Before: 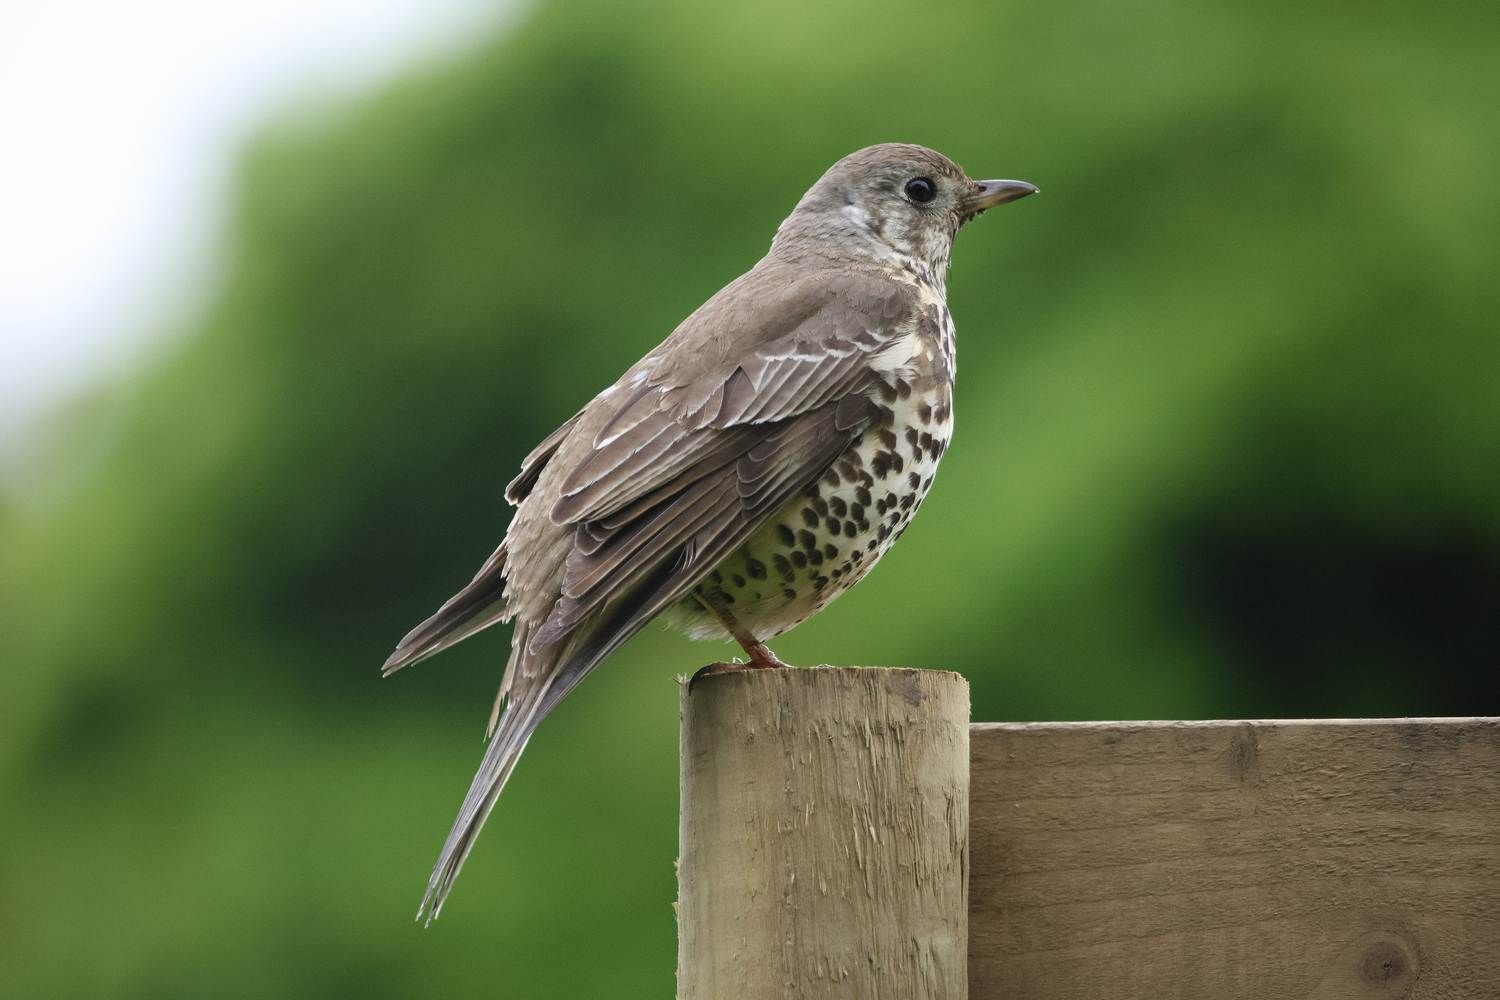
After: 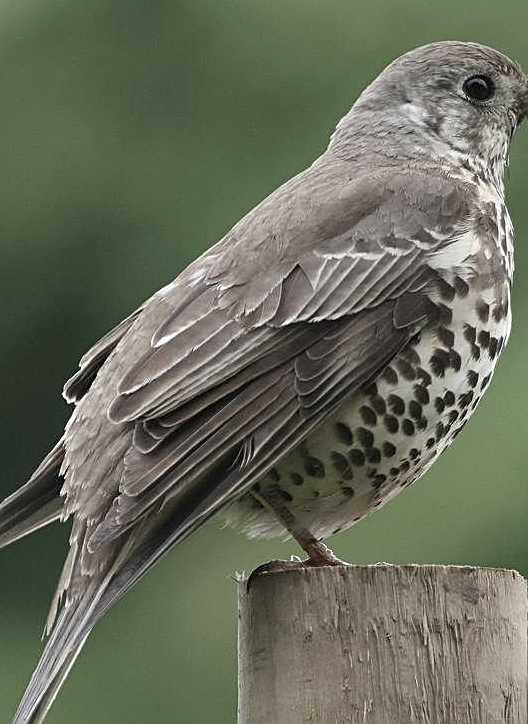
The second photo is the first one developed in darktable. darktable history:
sharpen: on, module defaults
crop and rotate: left 29.476%, top 10.214%, right 35.32%, bottom 17.333%
color correction: saturation 0.5
